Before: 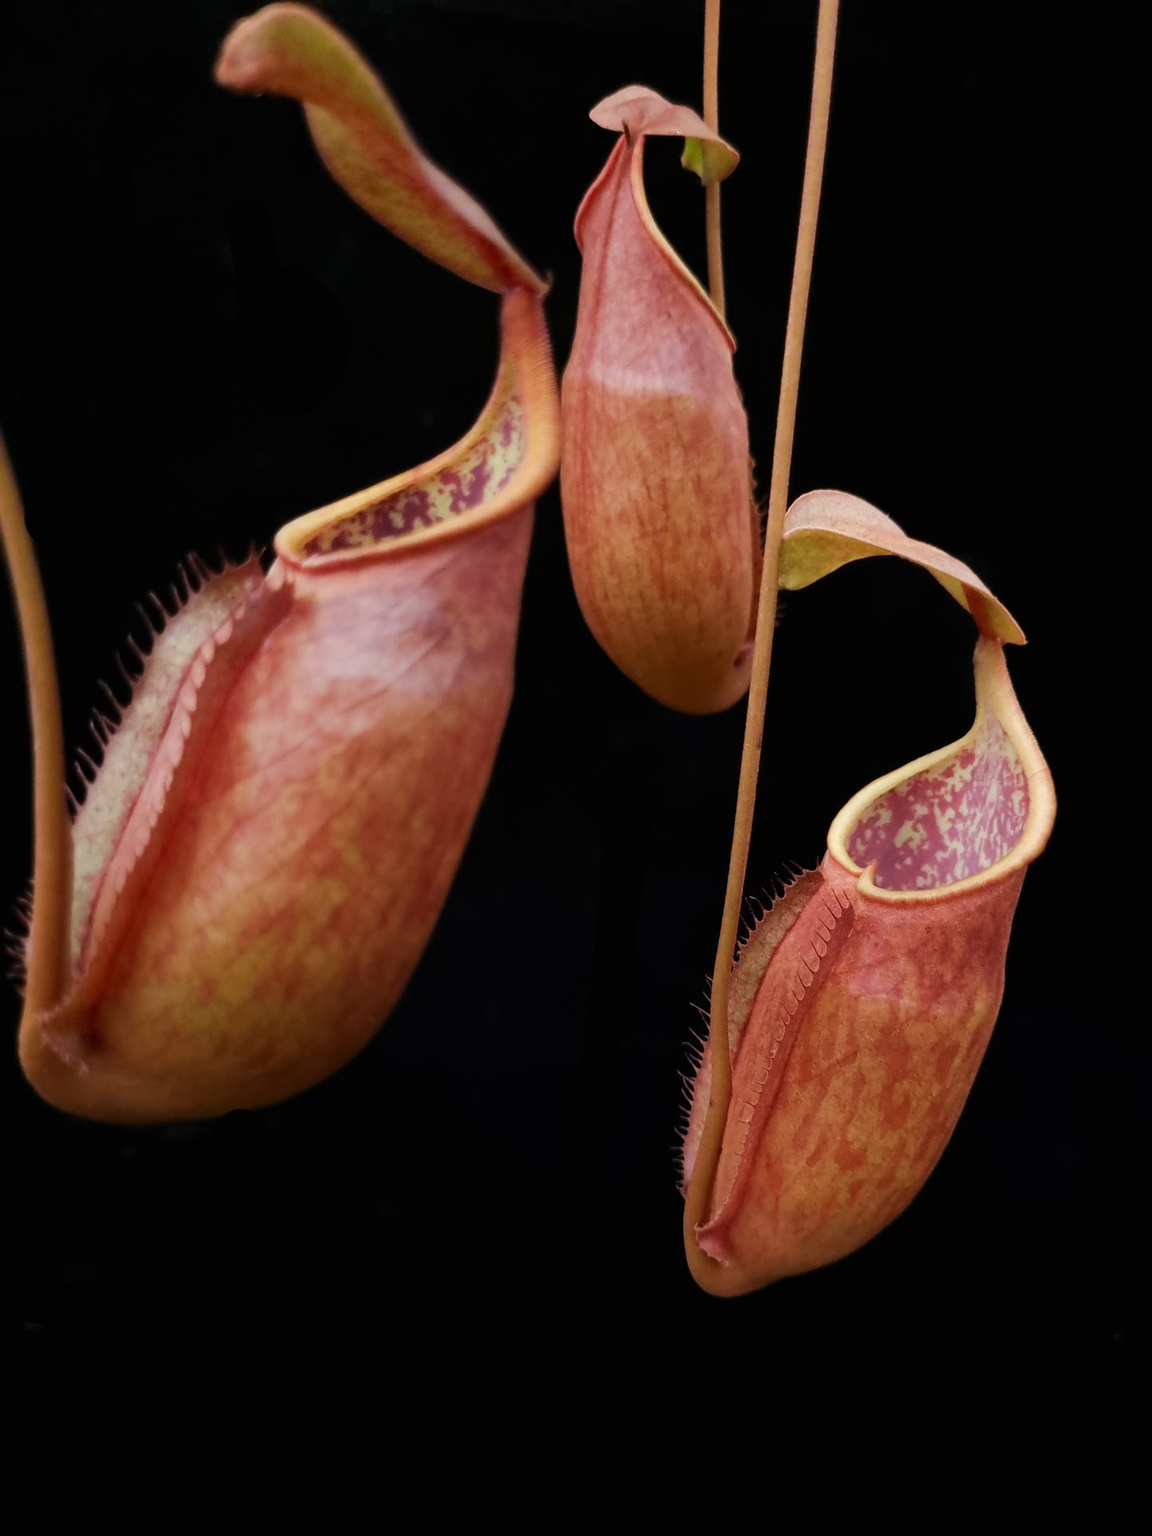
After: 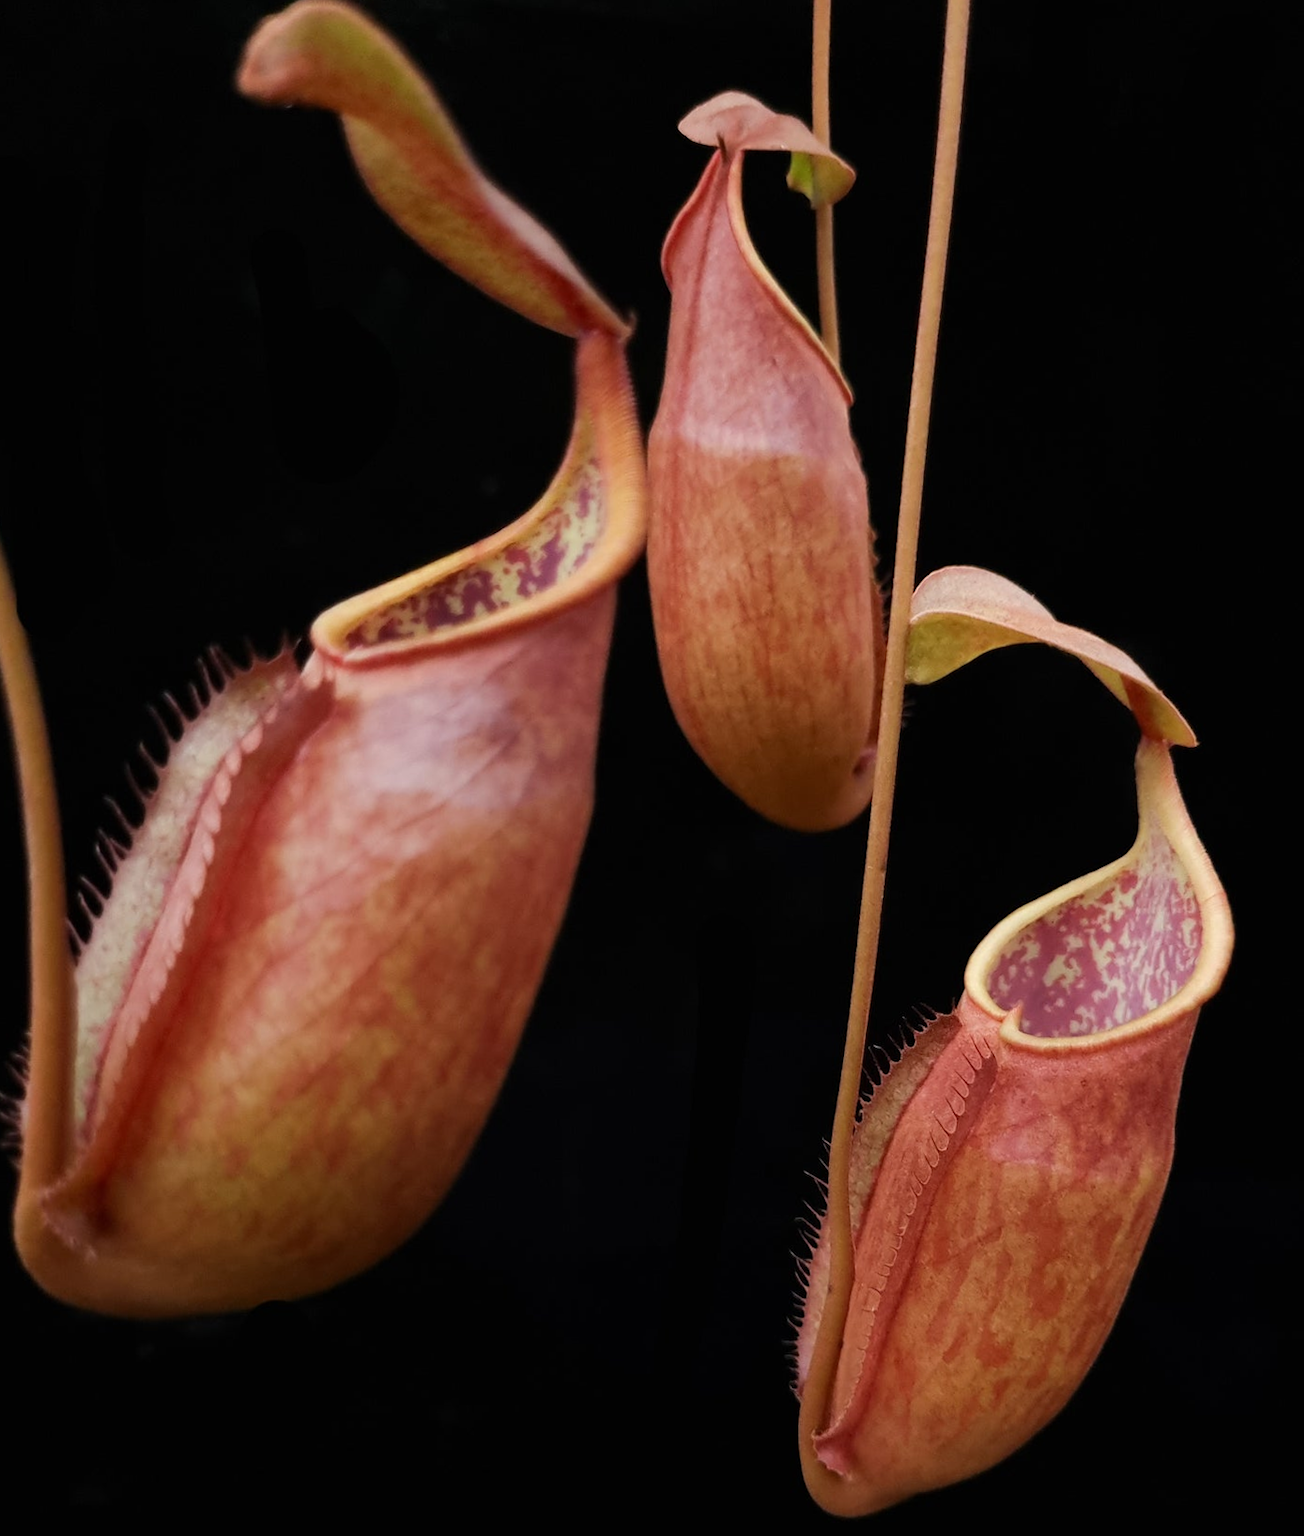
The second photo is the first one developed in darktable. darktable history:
crop and rotate: angle 0.415°, left 0.295%, right 2.652%, bottom 14.192%
exposure: compensate highlight preservation false
